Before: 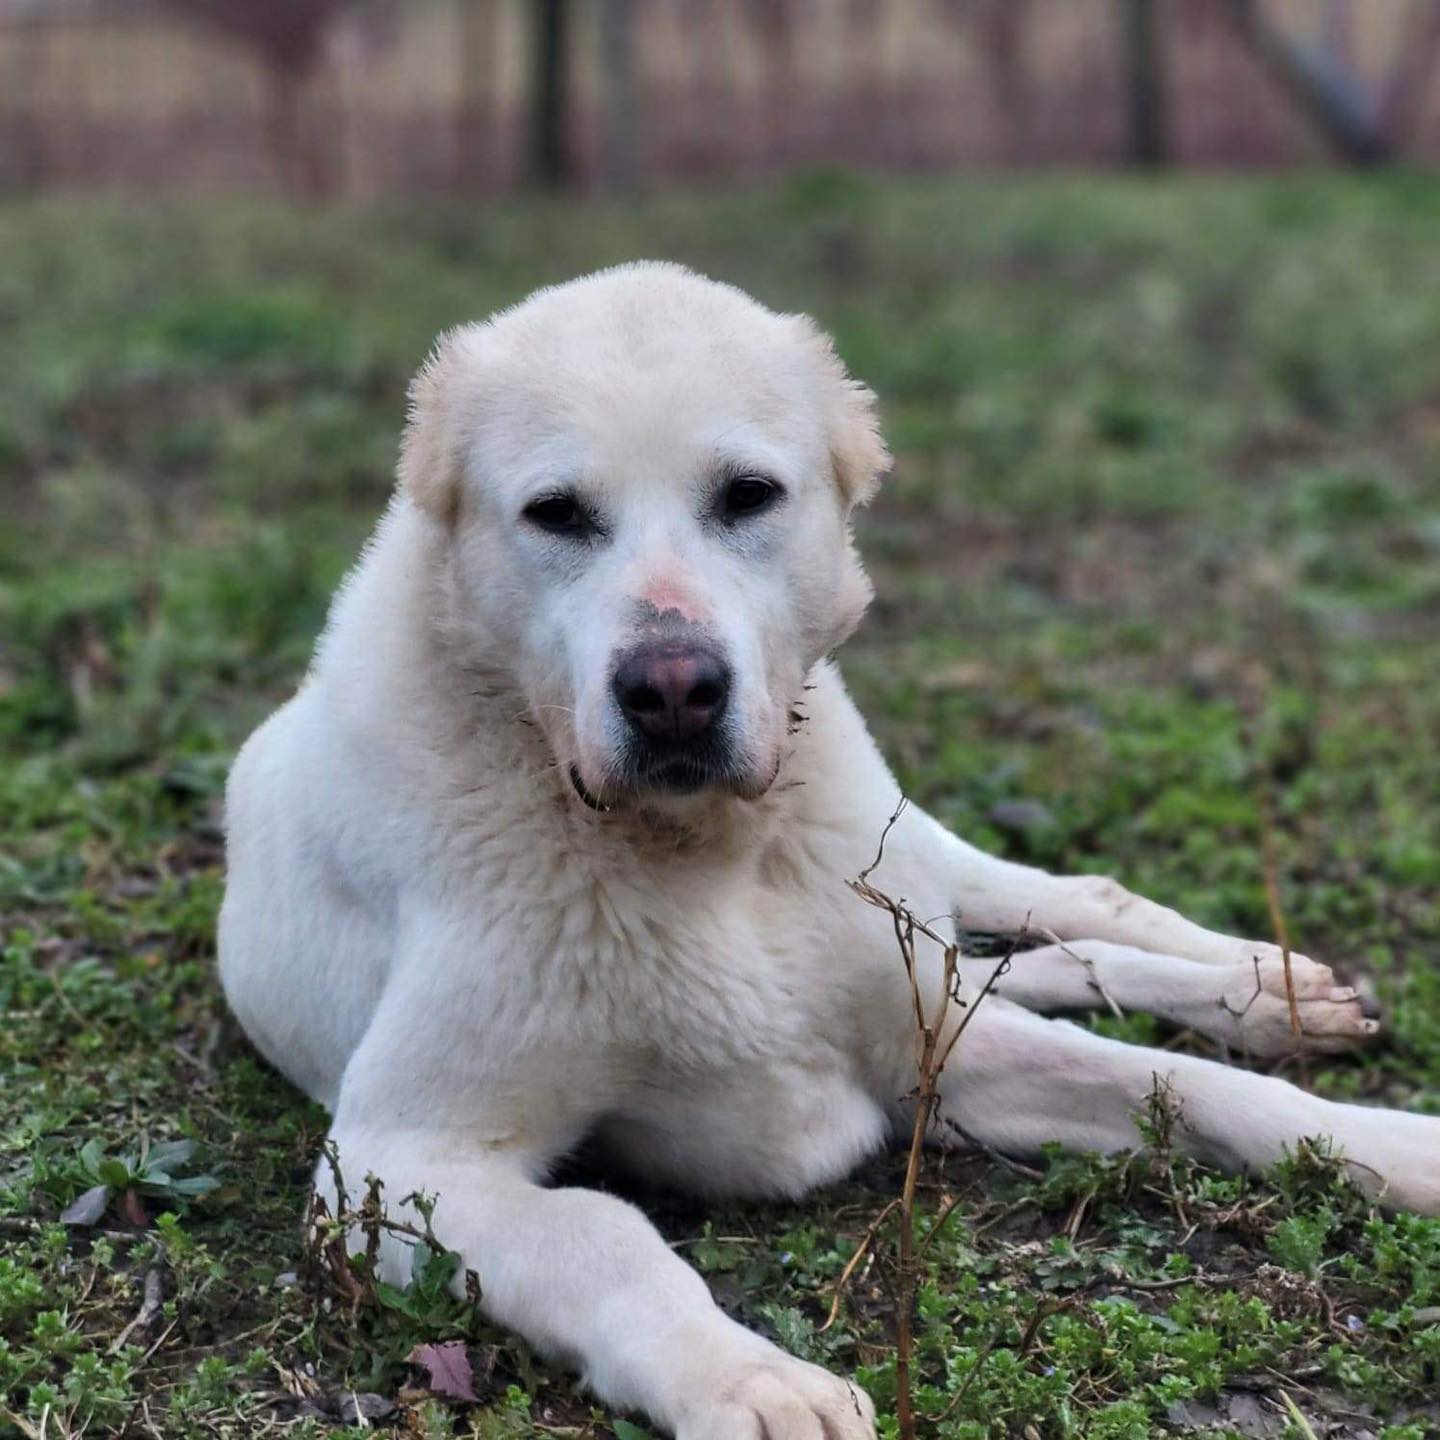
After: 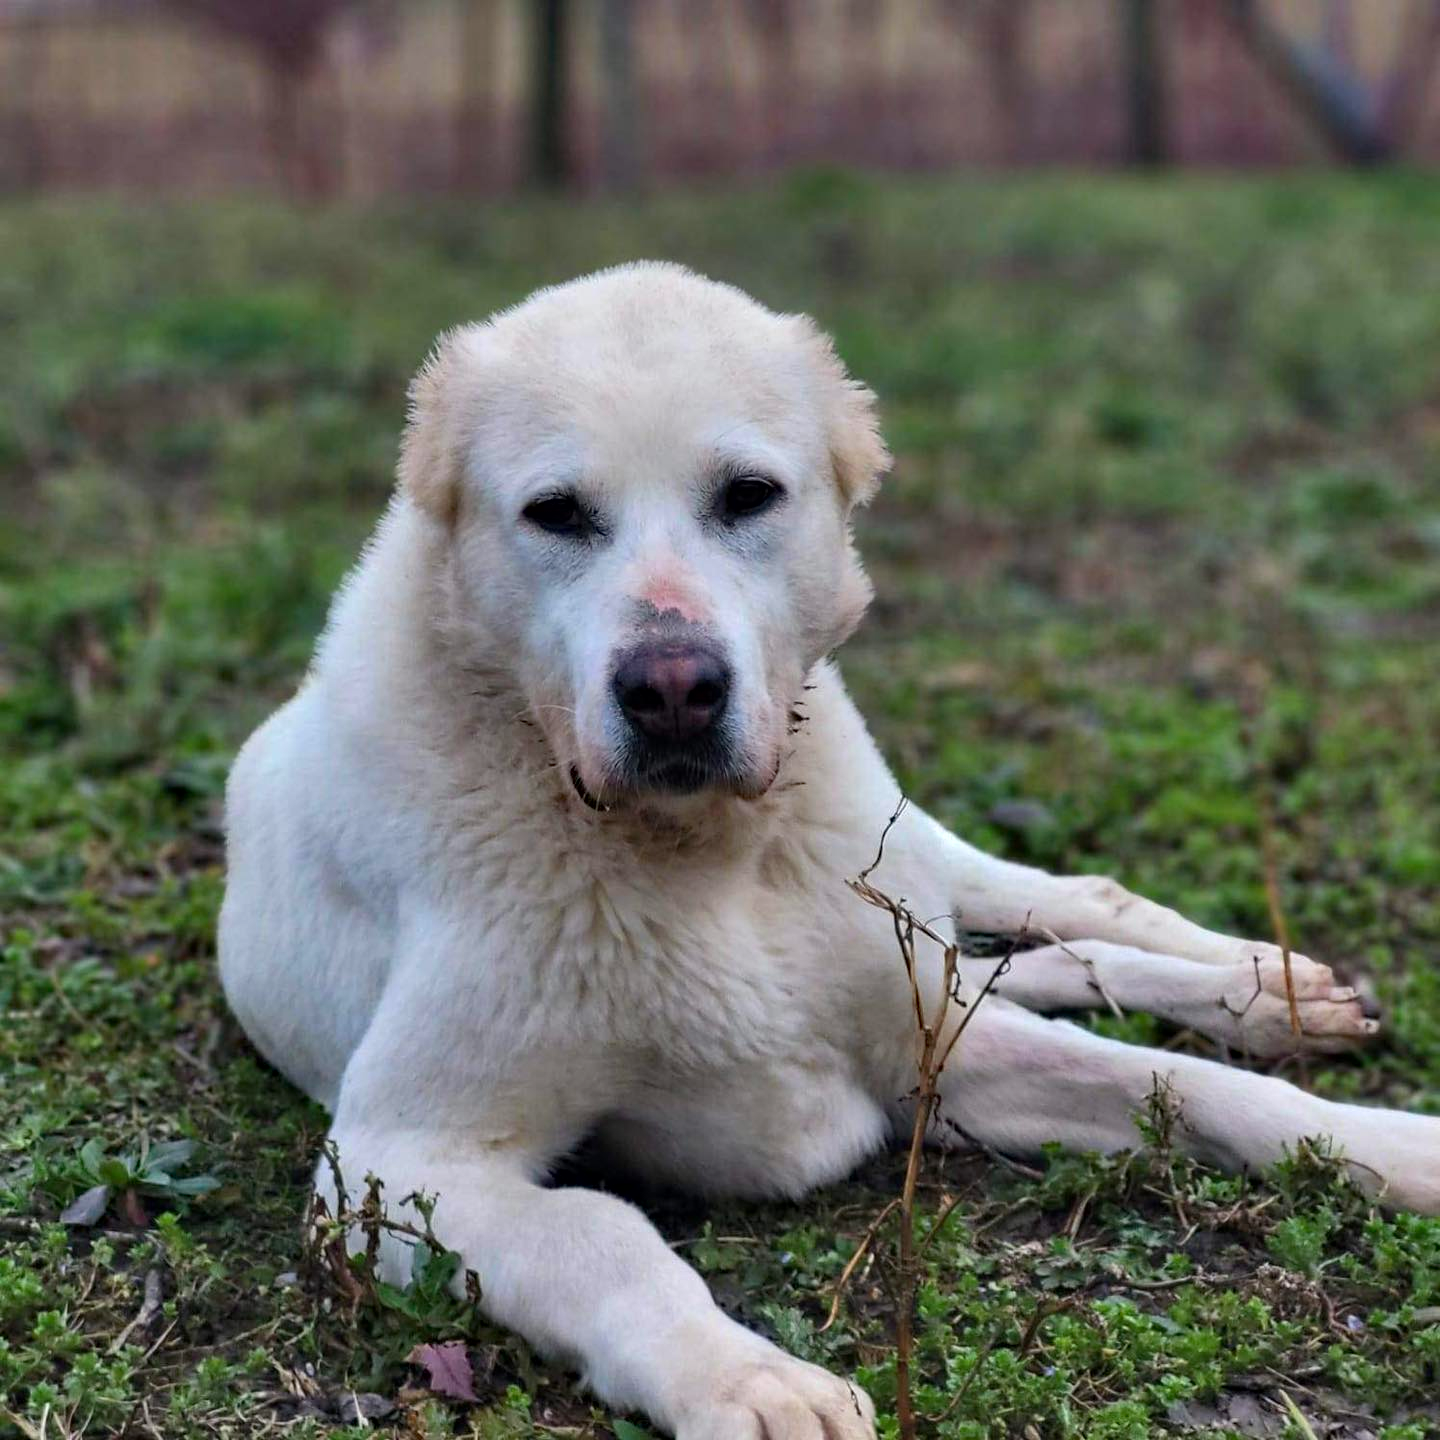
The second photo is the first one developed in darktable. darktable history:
haze removal: compatibility mode true, adaptive false
contrast brightness saturation: saturation 0.097
